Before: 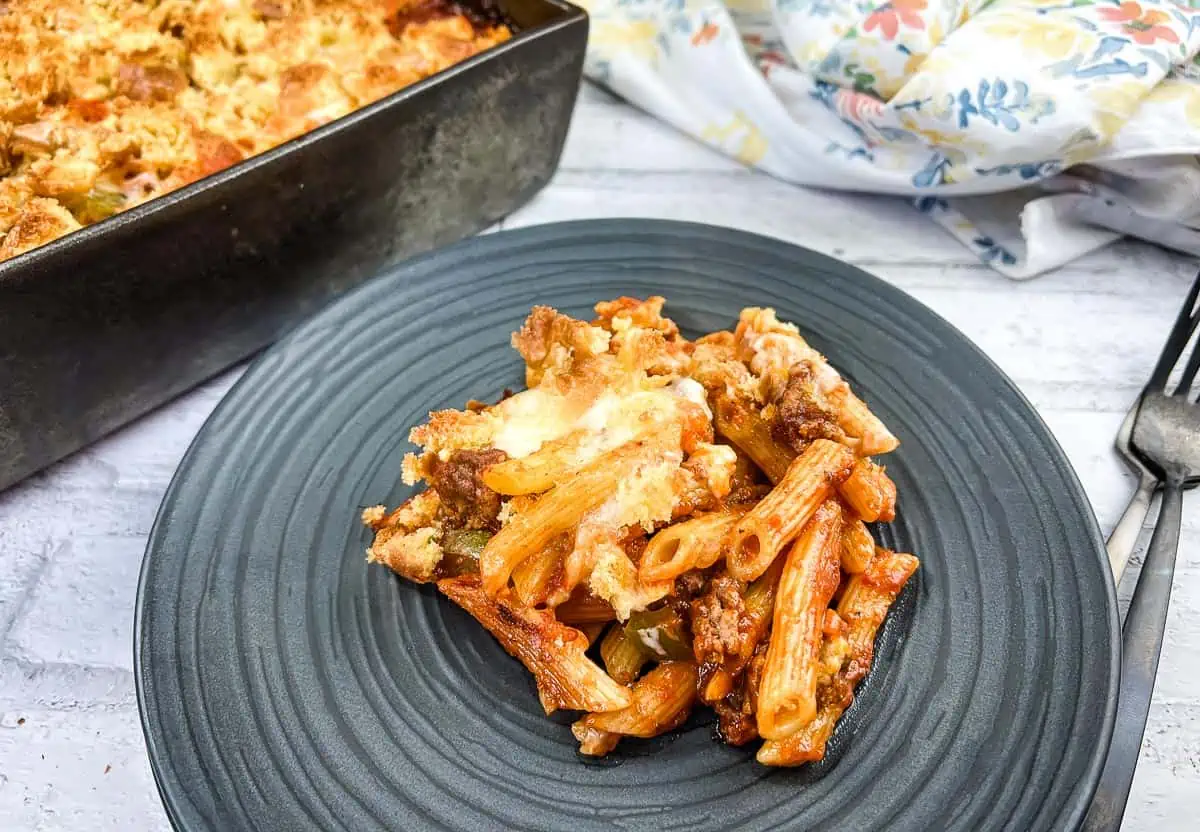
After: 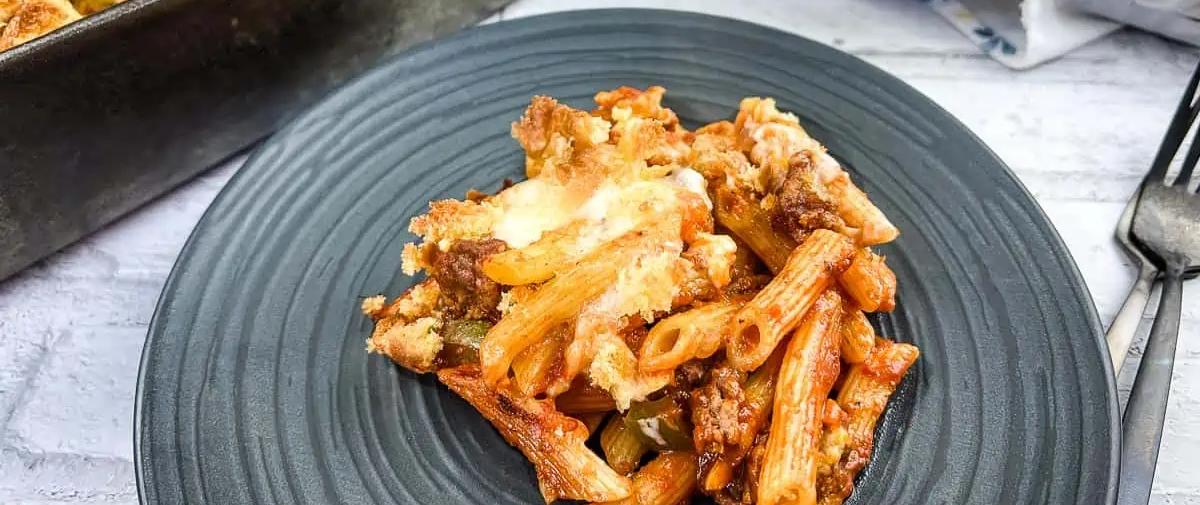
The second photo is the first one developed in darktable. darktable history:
white balance: red 1, blue 1
crop and rotate: top 25.357%, bottom 13.942%
